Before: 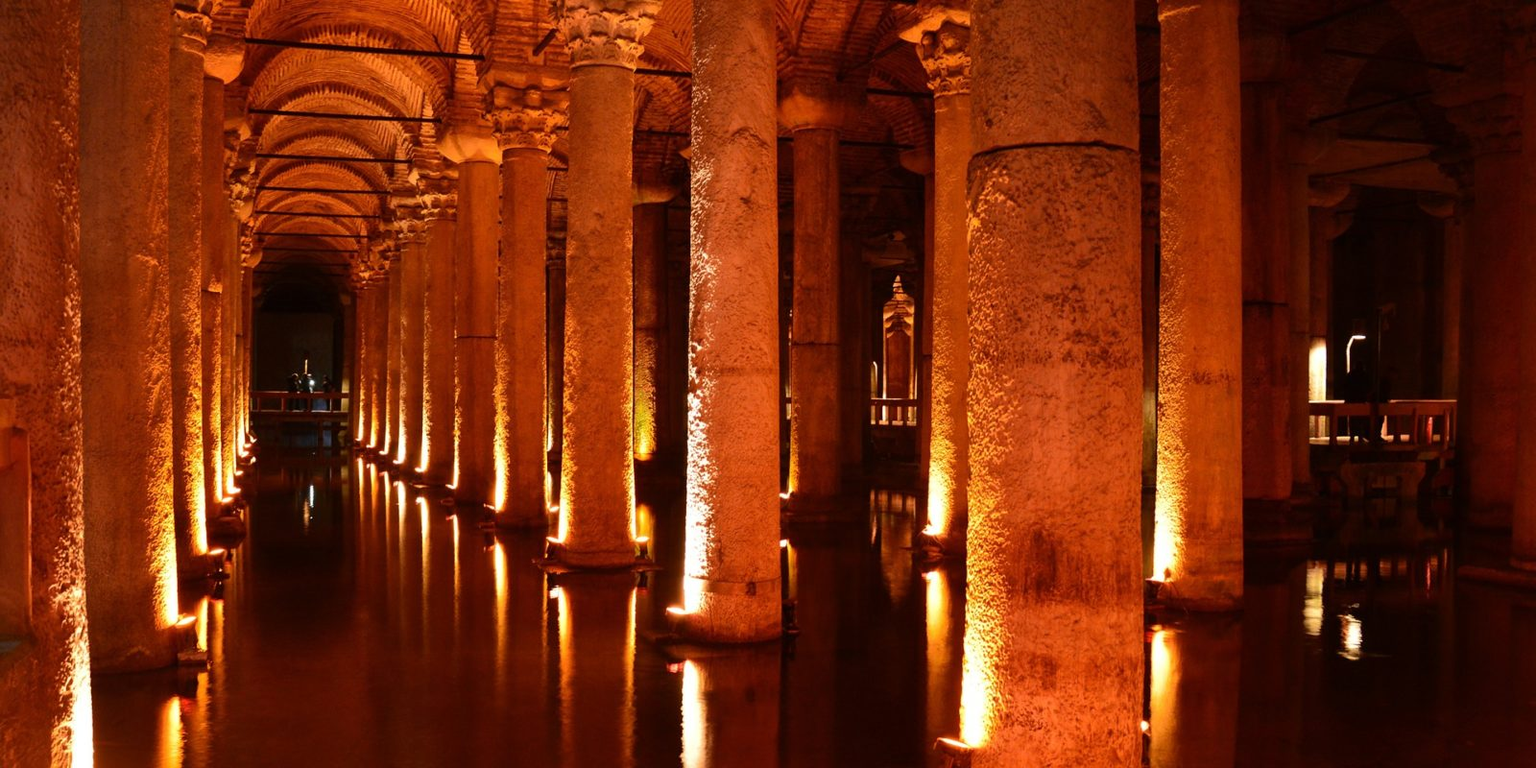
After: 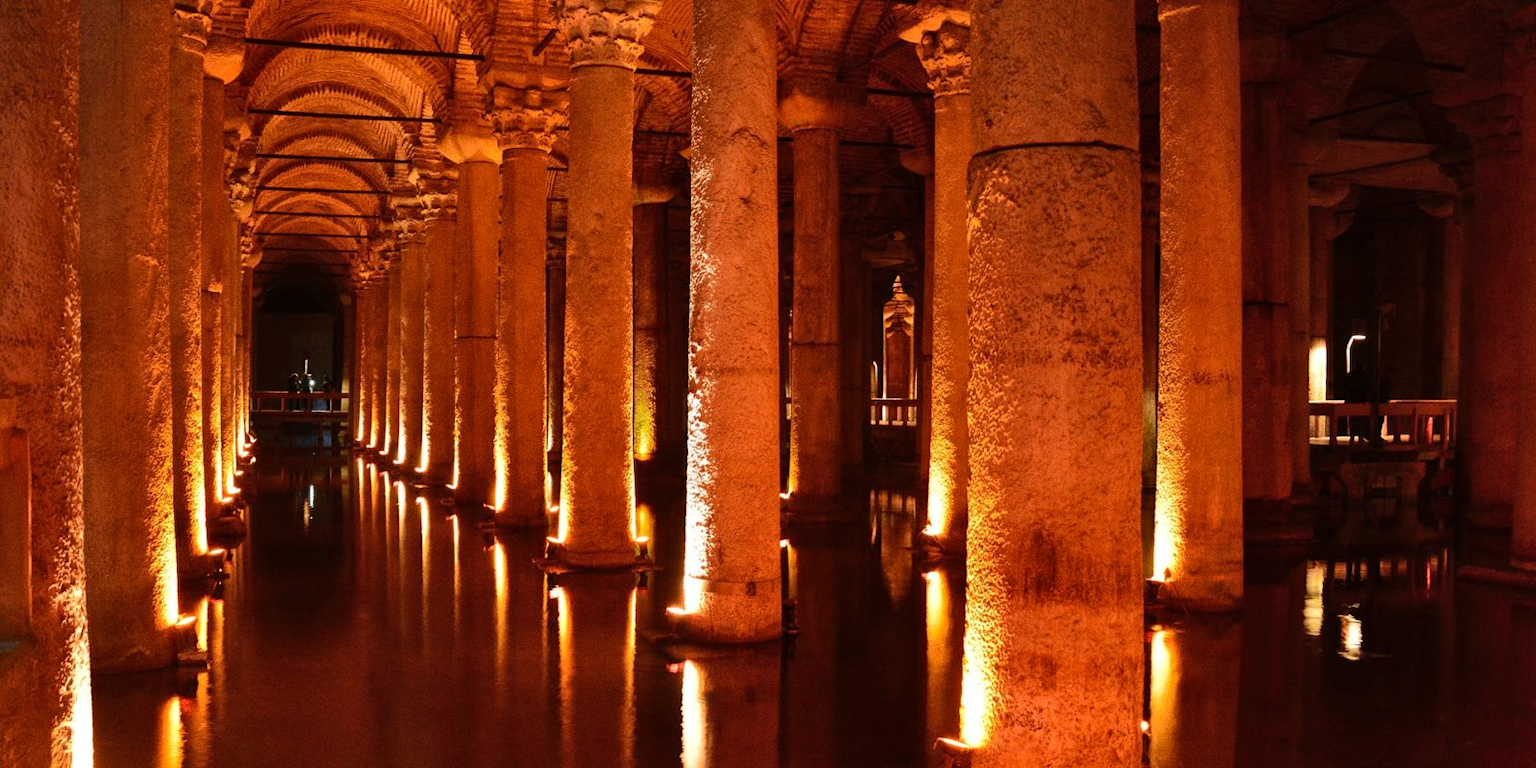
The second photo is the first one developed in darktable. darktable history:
rotate and perspective: crop left 0, crop top 0
shadows and highlights: shadows 30.86, highlights 0, soften with gaussian
haze removal: adaptive false
grain: coarseness 7.08 ISO, strength 21.67%, mid-tones bias 59.58%
